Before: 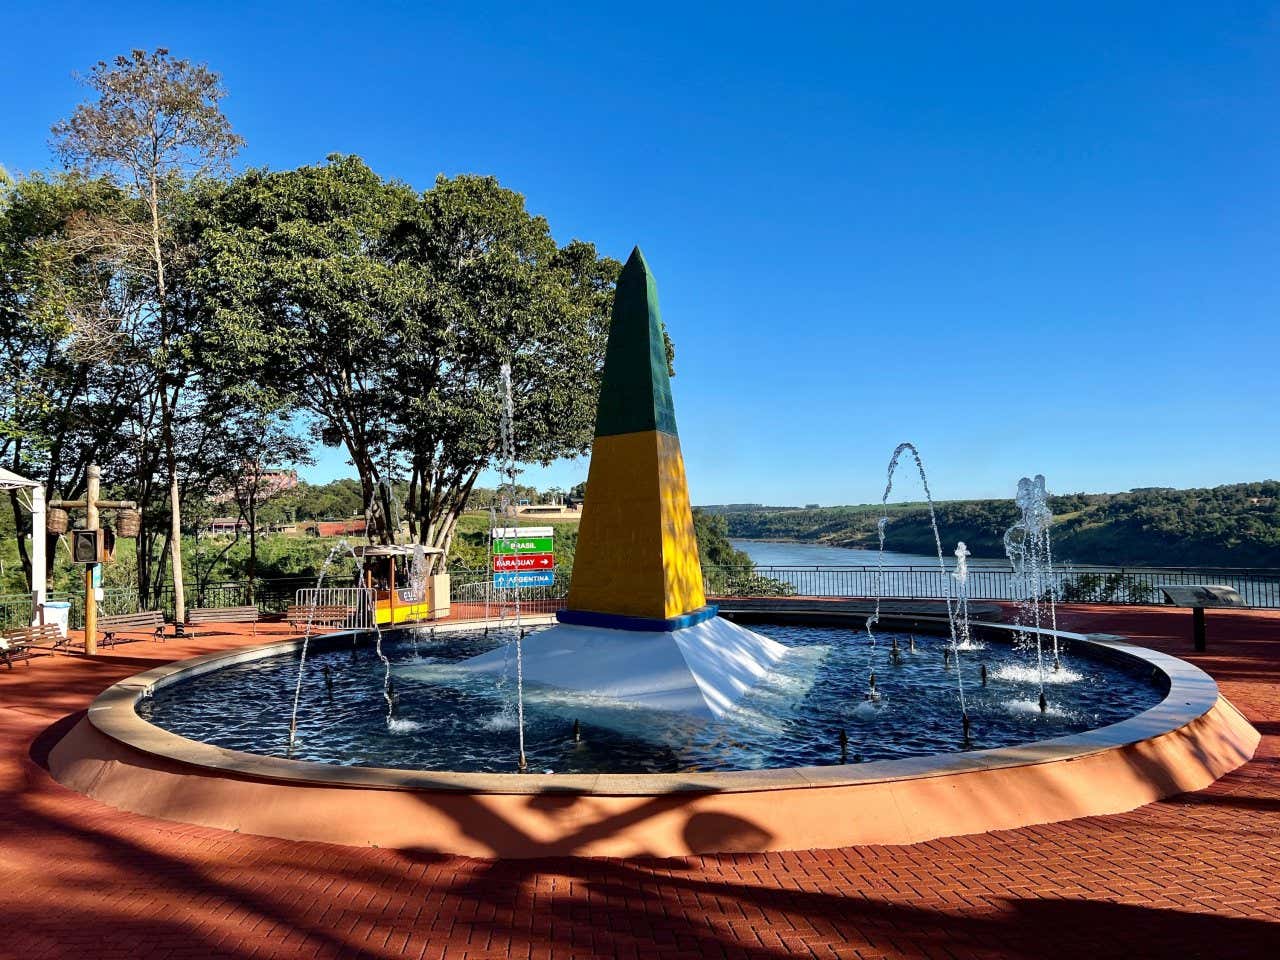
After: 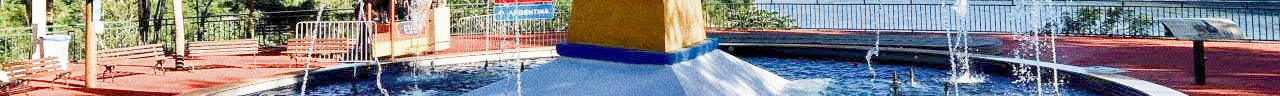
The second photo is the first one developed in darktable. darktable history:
grain: coarseness 0.09 ISO, strength 40%
filmic rgb: middle gray luminance 4.29%, black relative exposure -13 EV, white relative exposure 5 EV, threshold 6 EV, target black luminance 0%, hardness 5.19, latitude 59.69%, contrast 0.767, highlights saturation mix 5%, shadows ↔ highlights balance 25.95%, add noise in highlights 0, color science v3 (2019), use custom middle-gray values true, iterations of high-quality reconstruction 0, contrast in highlights soft, enable highlight reconstruction true
crop and rotate: top 59.084%, bottom 30.916%
shadows and highlights: shadows 20.91, highlights -82.73, soften with gaussian
